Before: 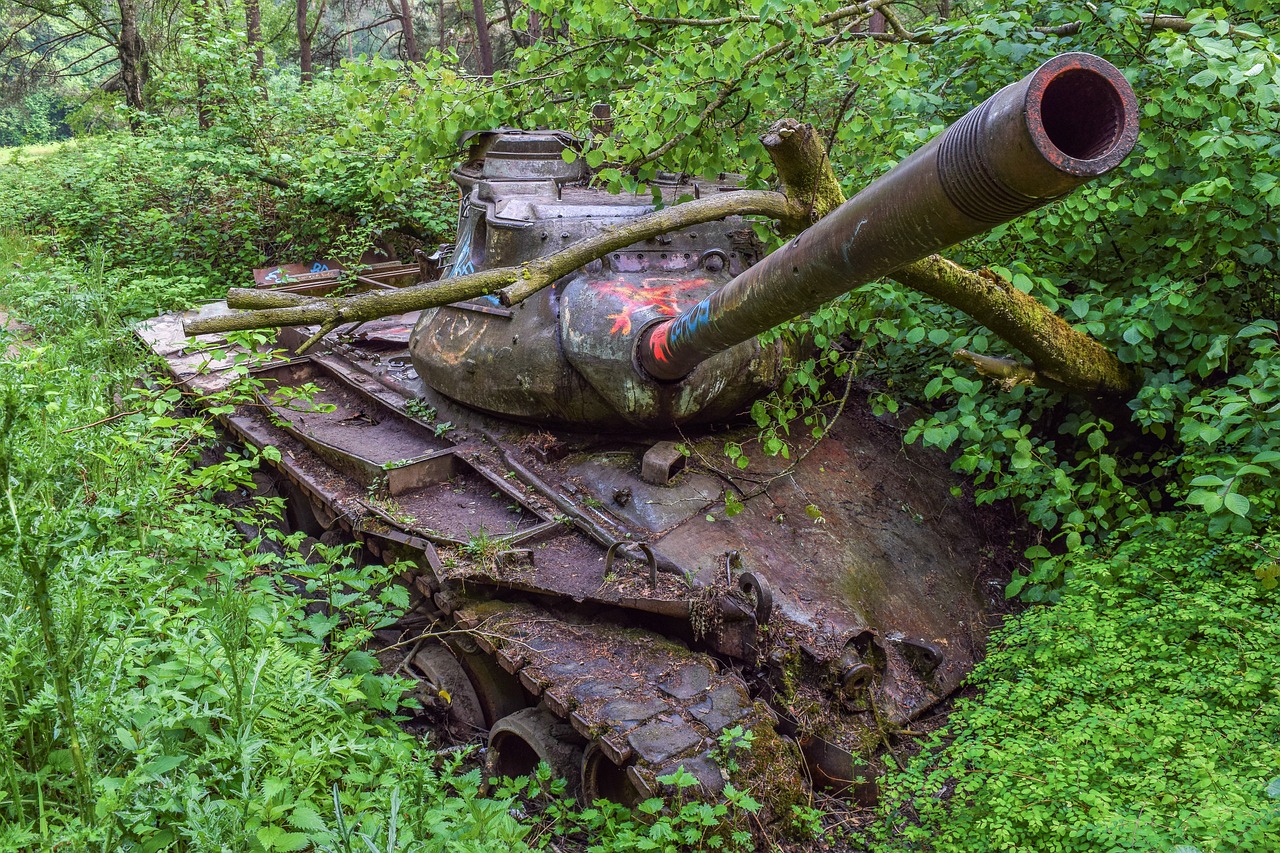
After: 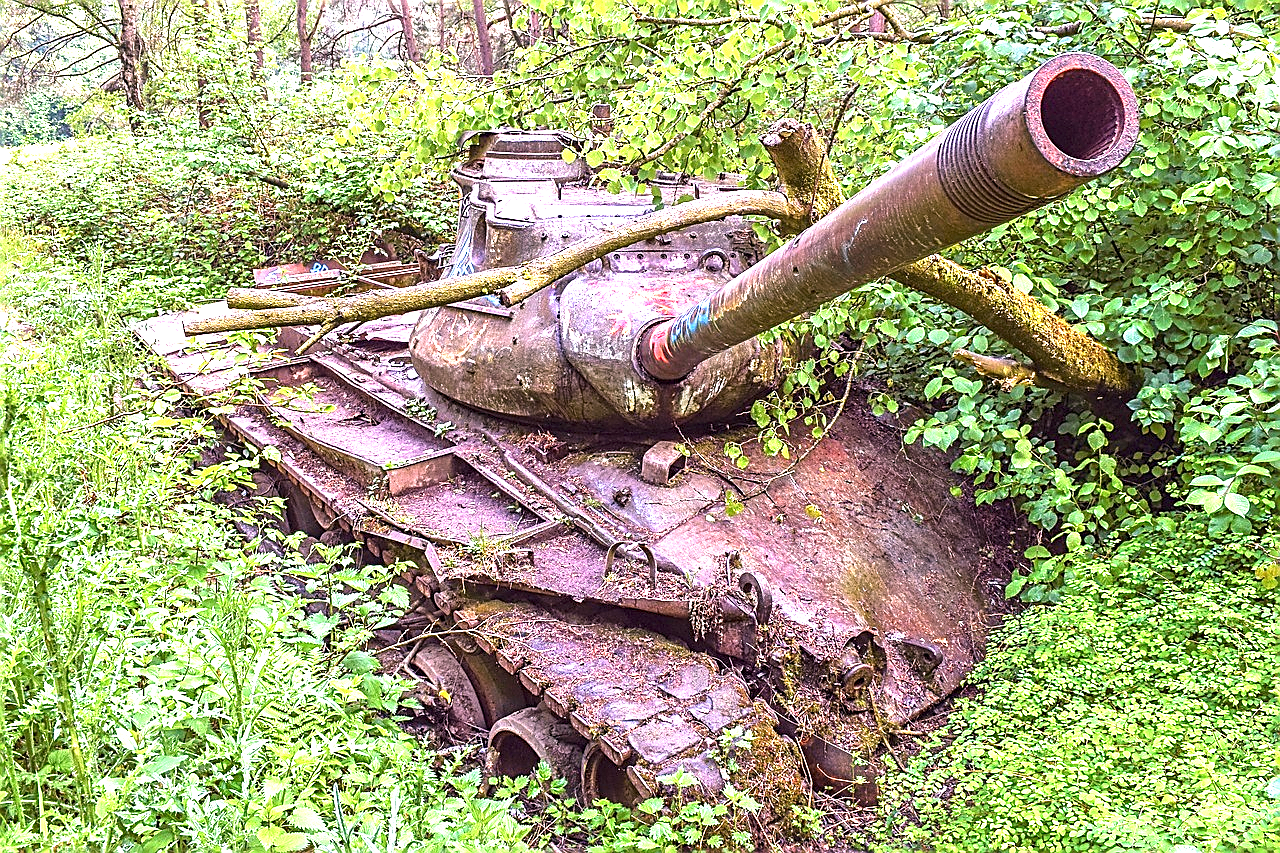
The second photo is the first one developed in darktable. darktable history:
exposure: black level correction 0, exposure 1.7 EV, compensate exposure bias true, compensate highlight preservation false
base curve: preserve colors none
white balance: red 1.188, blue 1.11
sharpen: amount 0.901
